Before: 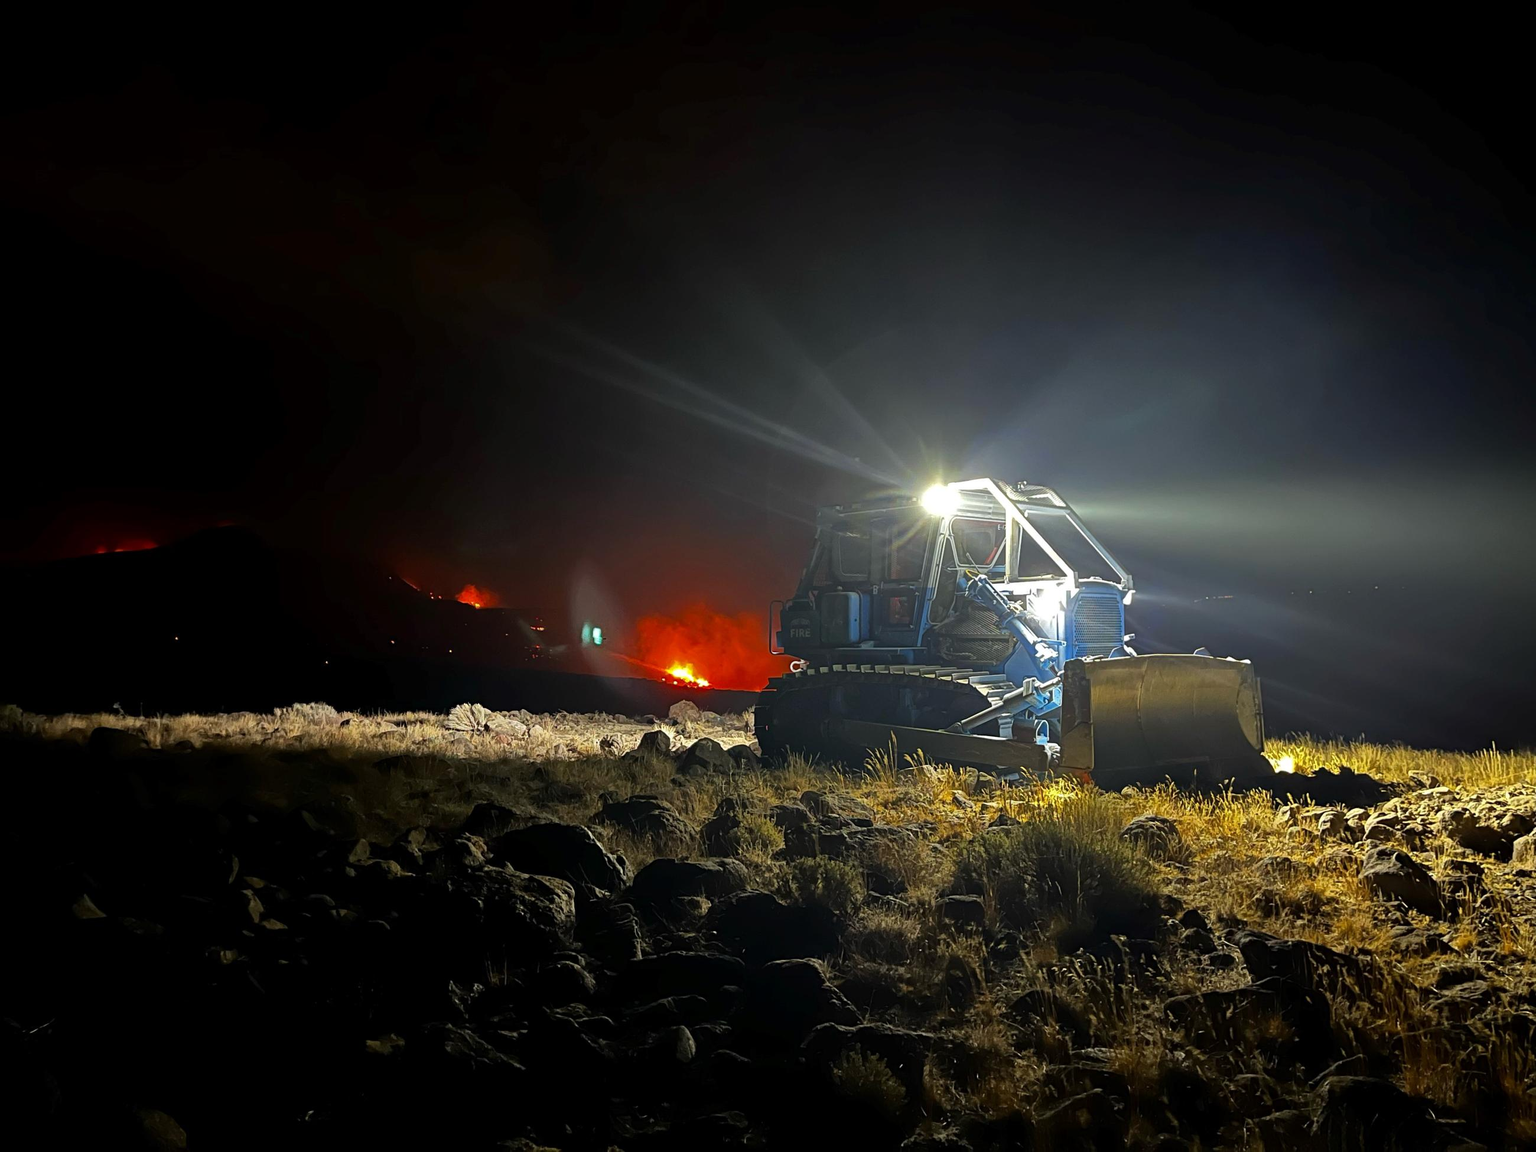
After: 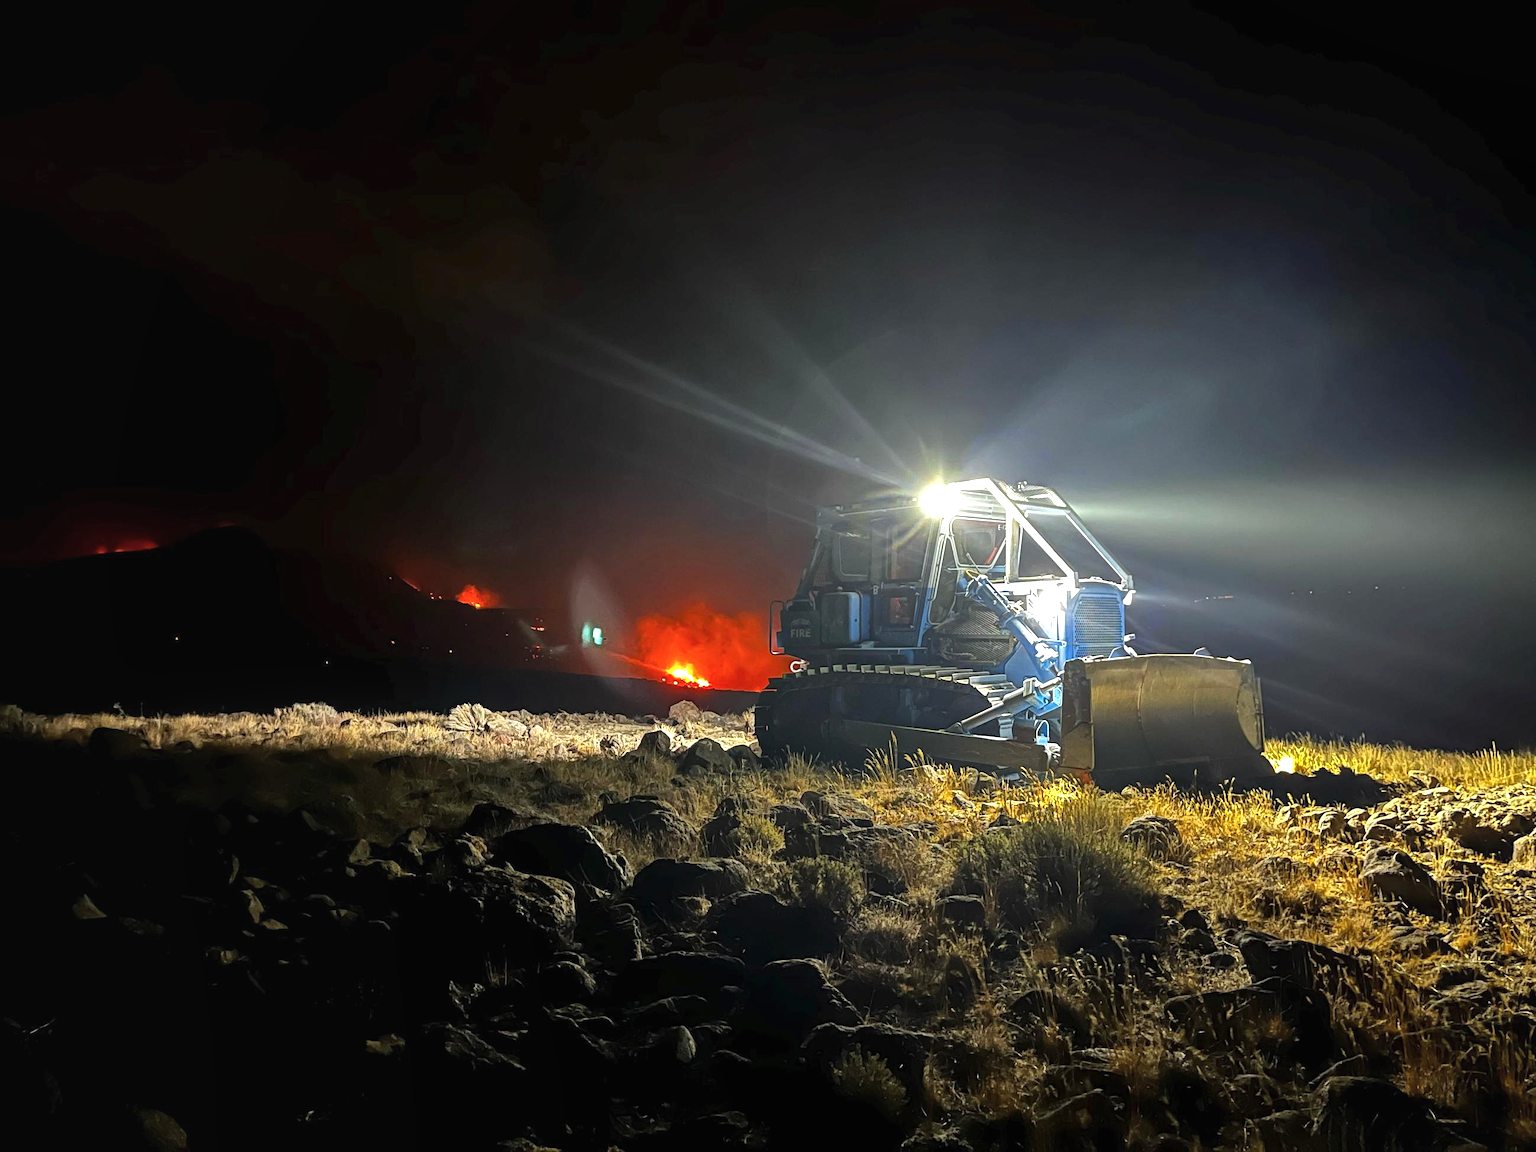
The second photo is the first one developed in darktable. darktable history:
exposure: black level correction -0.002, exposure 0.542 EV, compensate highlight preservation false
local contrast: on, module defaults
